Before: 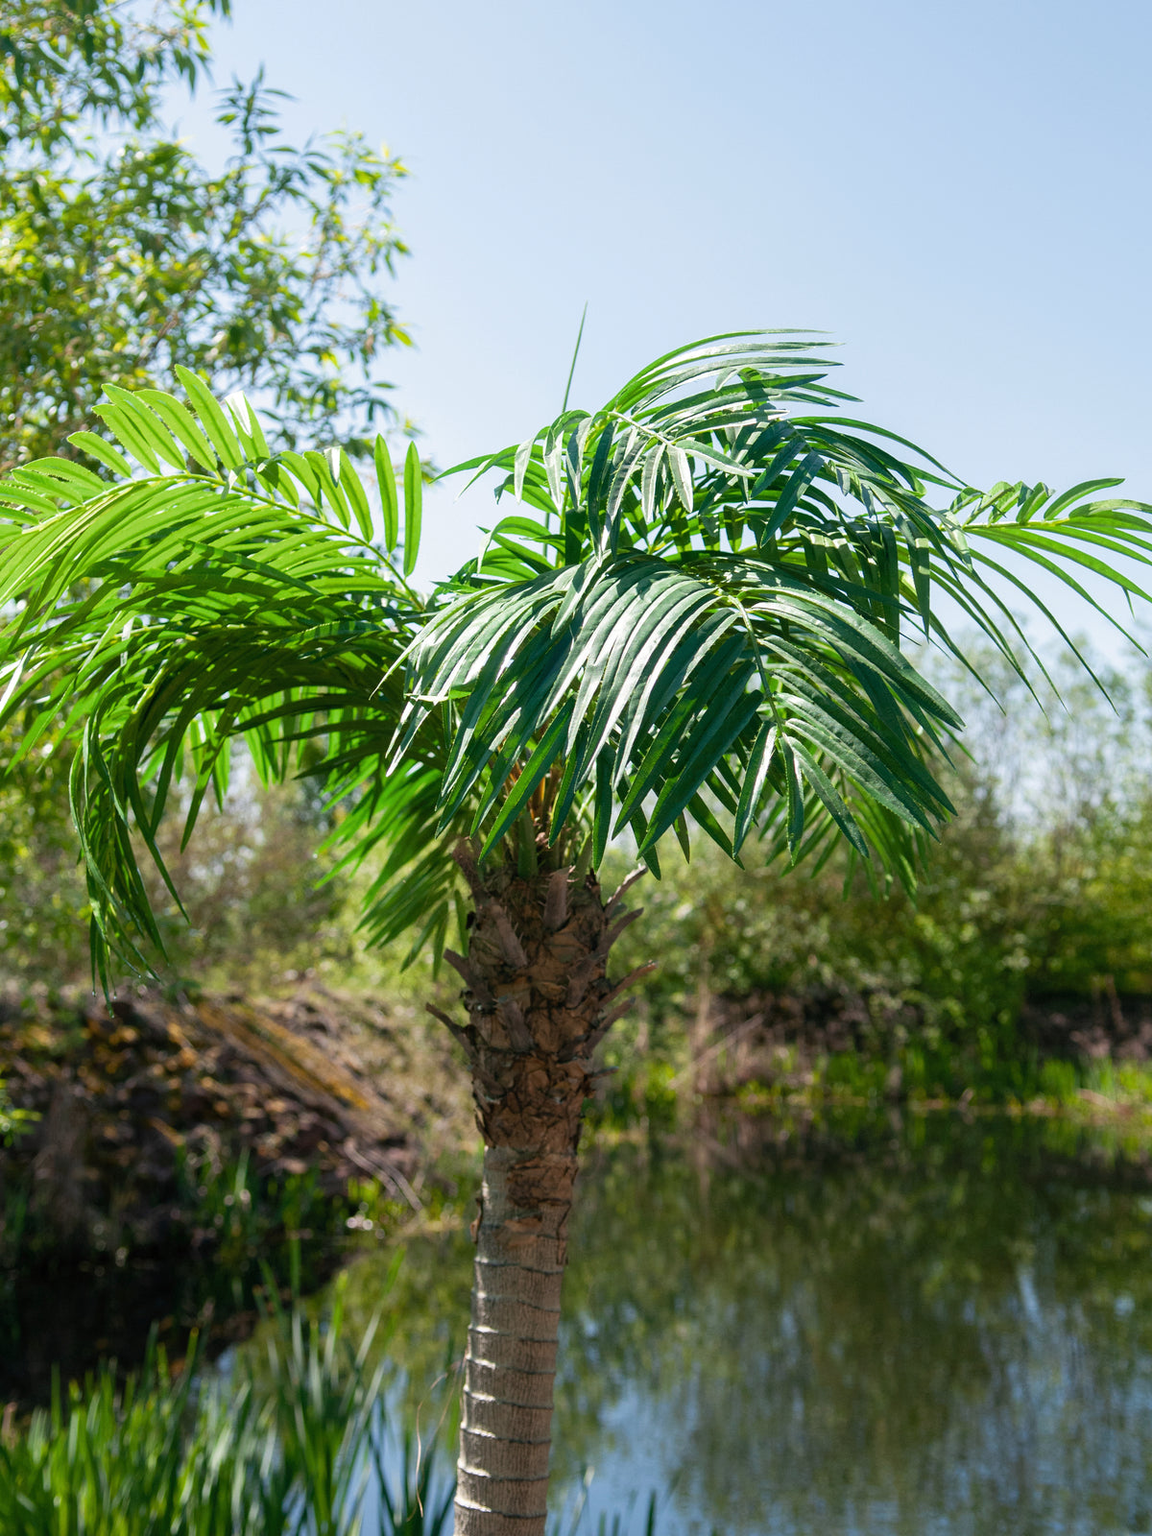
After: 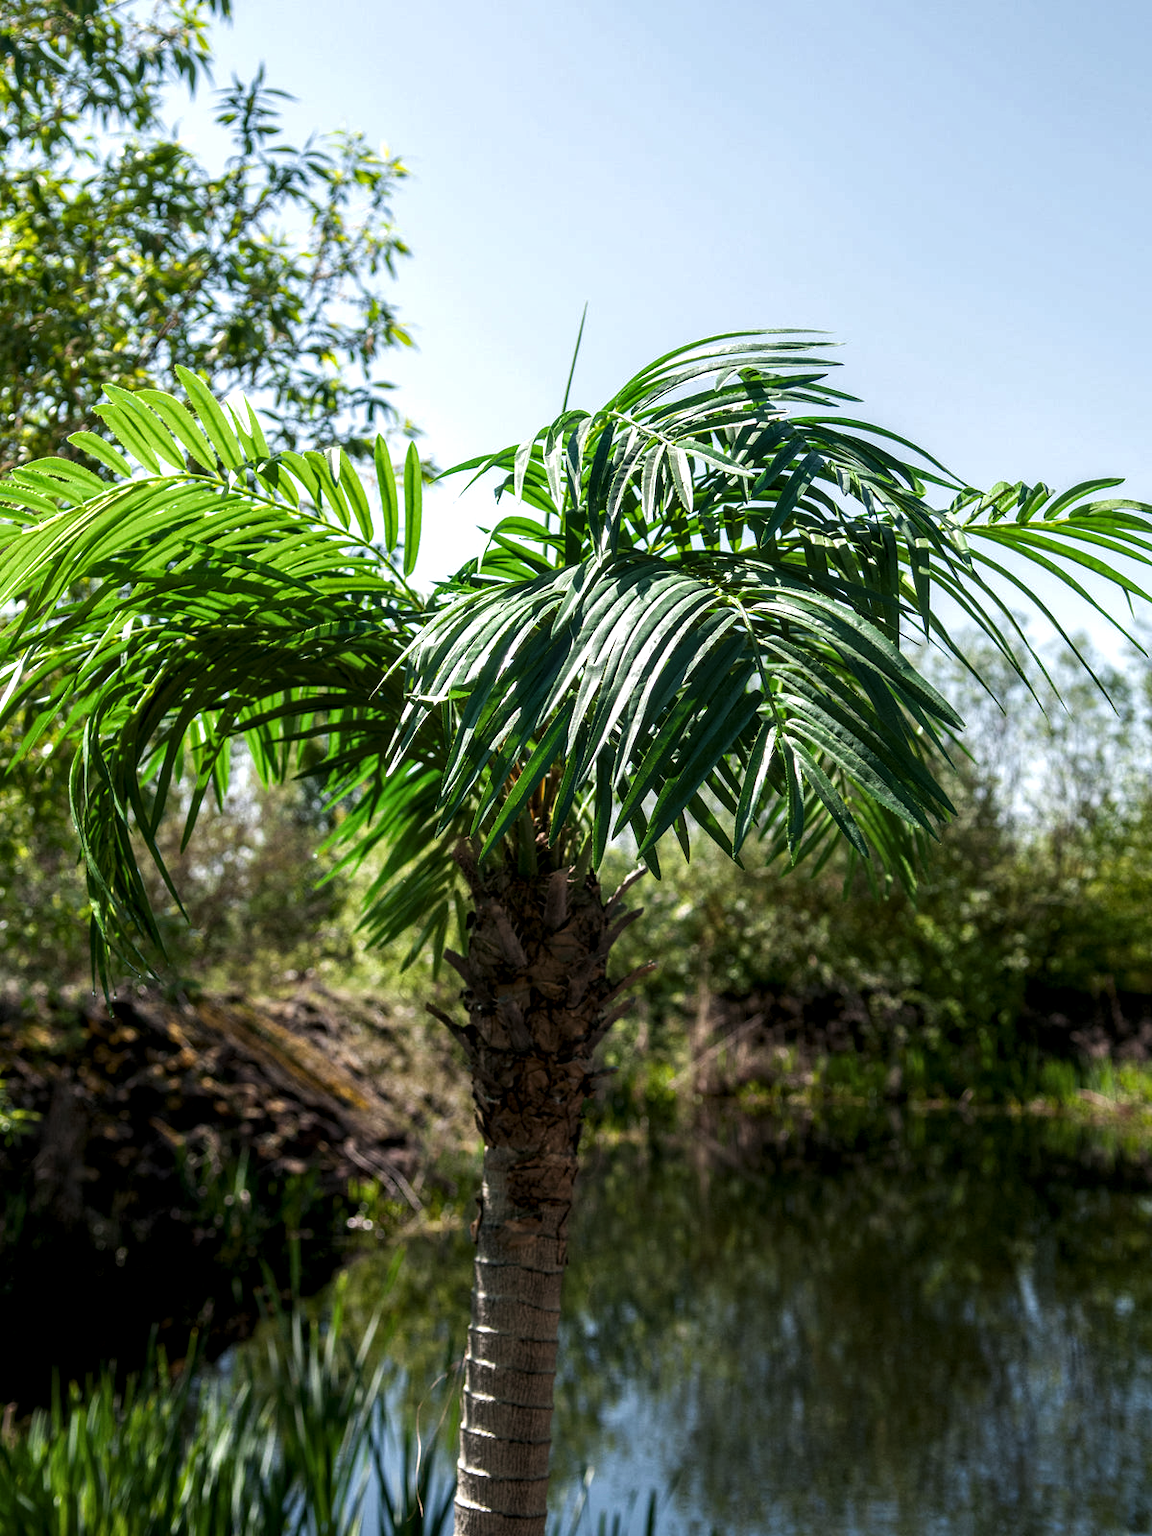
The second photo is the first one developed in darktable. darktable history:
exposure: exposure 0.2 EV, compensate highlight preservation false
local contrast: detail 130%
levels: levels [0.029, 0.545, 0.971]
contrast brightness saturation: brightness -0.09
